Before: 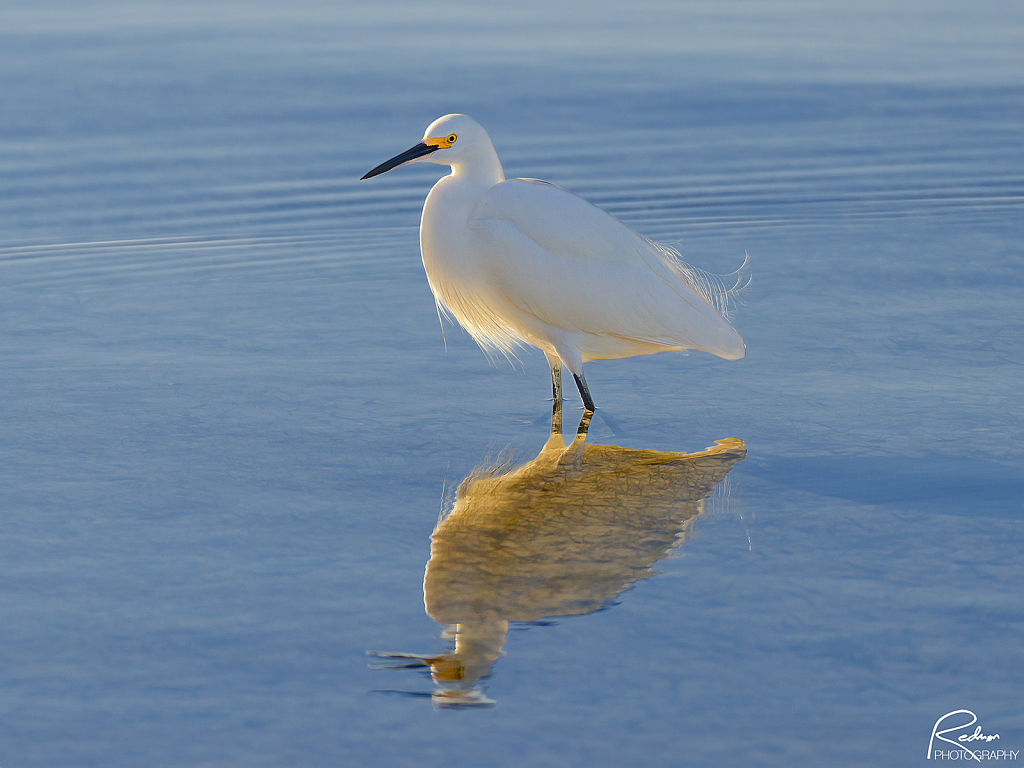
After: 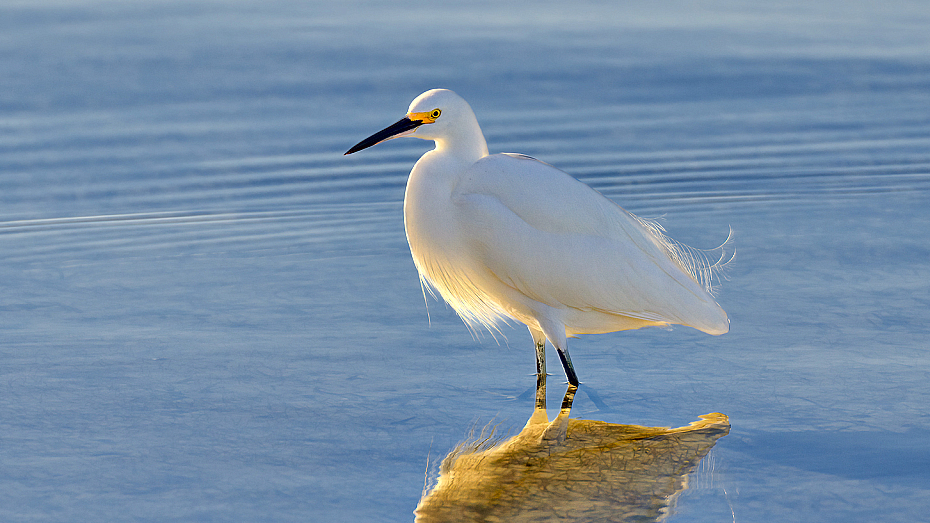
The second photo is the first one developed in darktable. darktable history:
shadows and highlights: soften with gaussian
contrast brightness saturation: contrast 0.053, brightness 0.059, saturation 0.015
crop: left 1.604%, top 3.383%, right 7.572%, bottom 28.501%
contrast equalizer: octaves 7, y [[0.6 ×6], [0.55 ×6], [0 ×6], [0 ×6], [0 ×6]]
